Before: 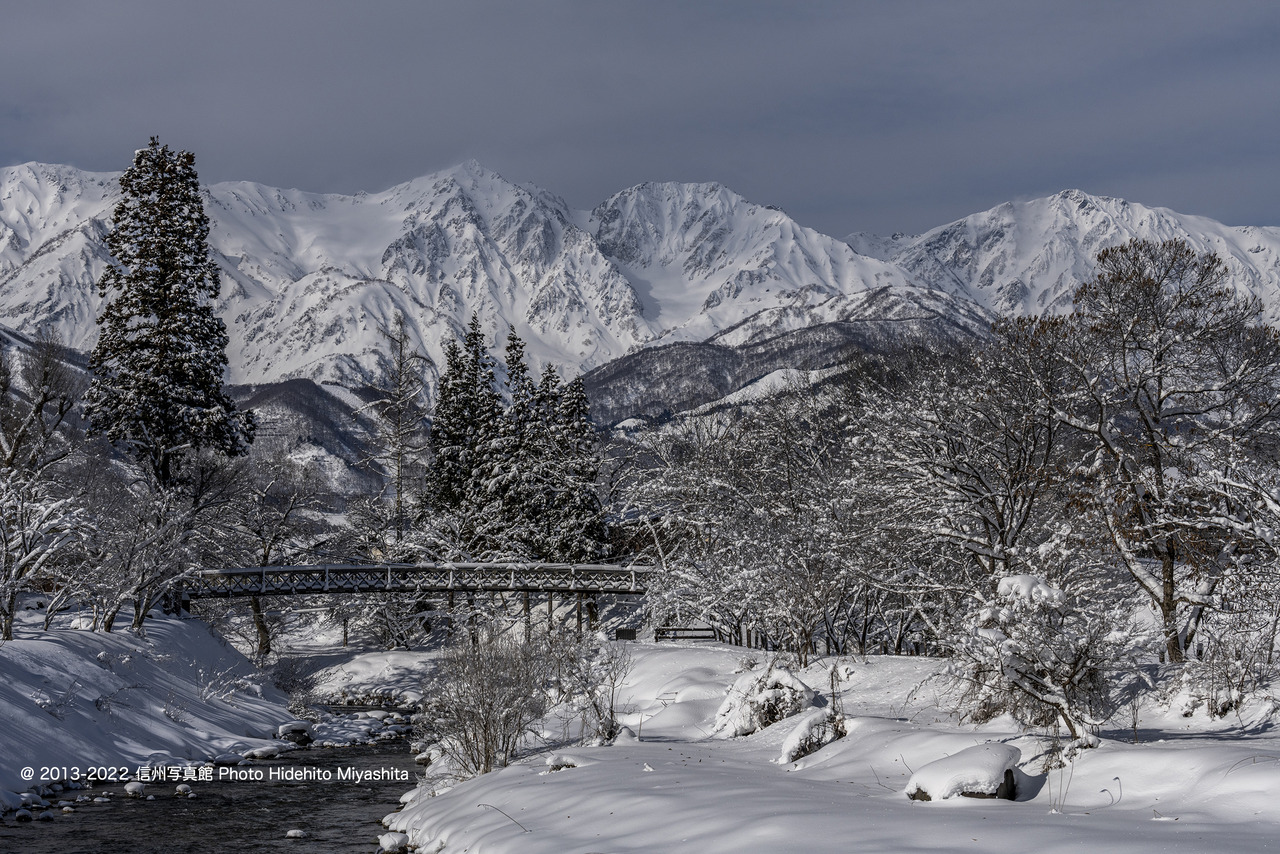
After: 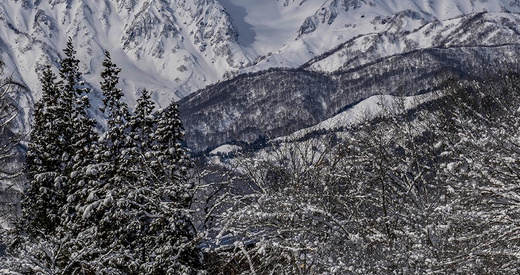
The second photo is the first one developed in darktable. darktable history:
crop: left 31.695%, top 32.196%, right 27.656%, bottom 35.519%
velvia: on, module defaults
haze removal: compatibility mode true, adaptive false
